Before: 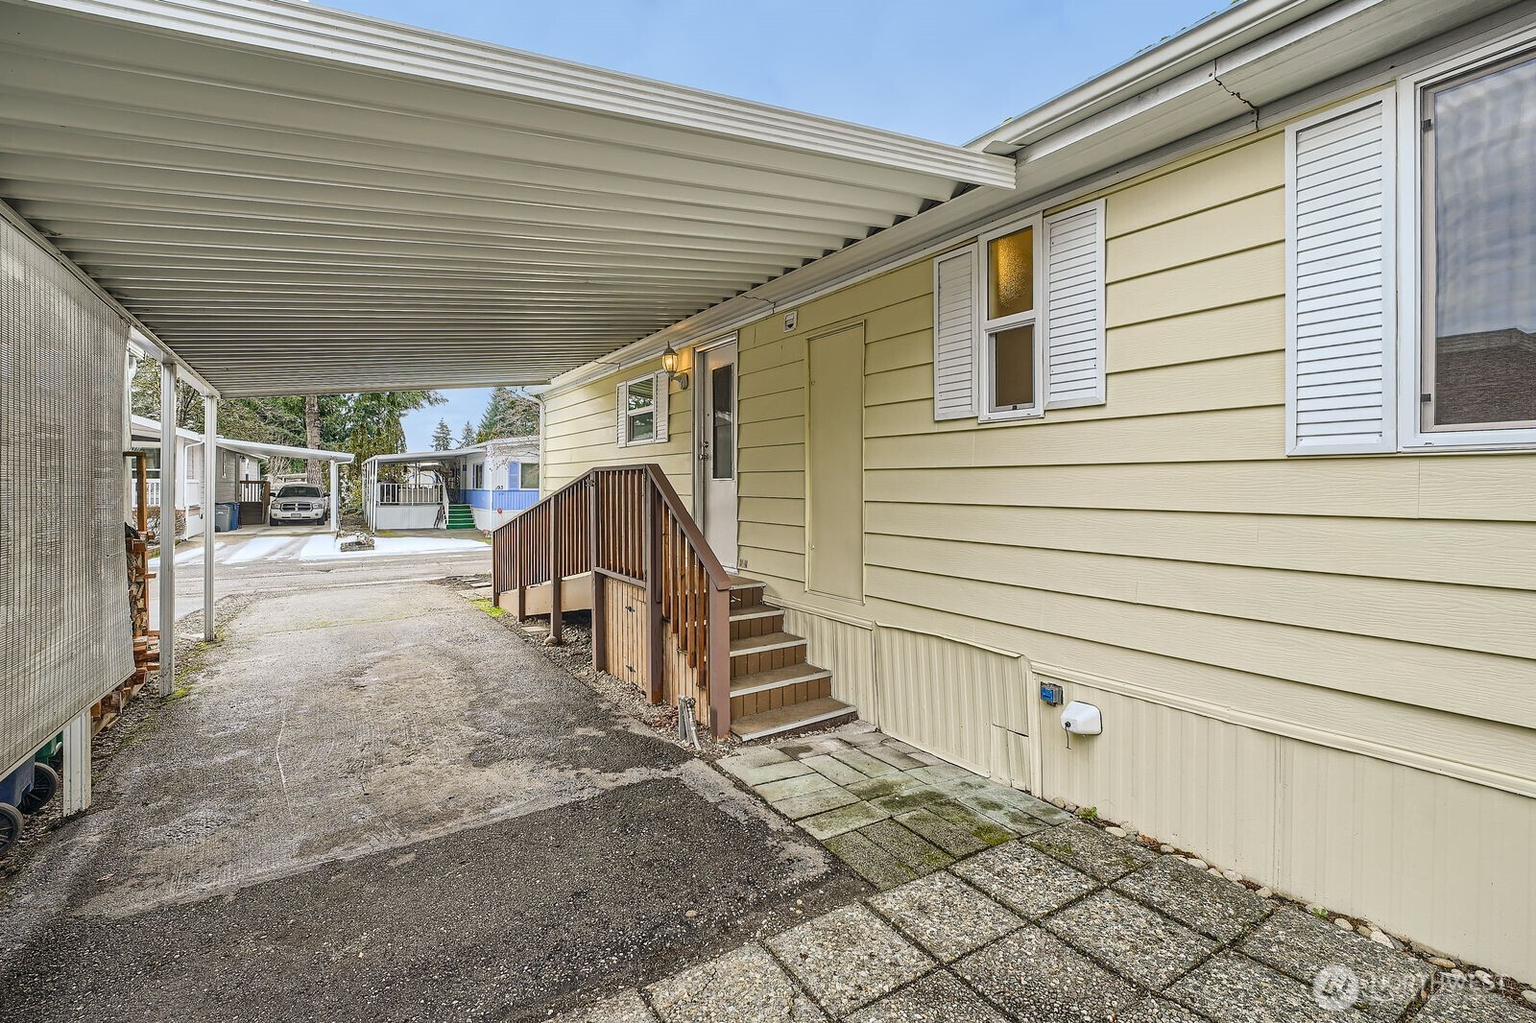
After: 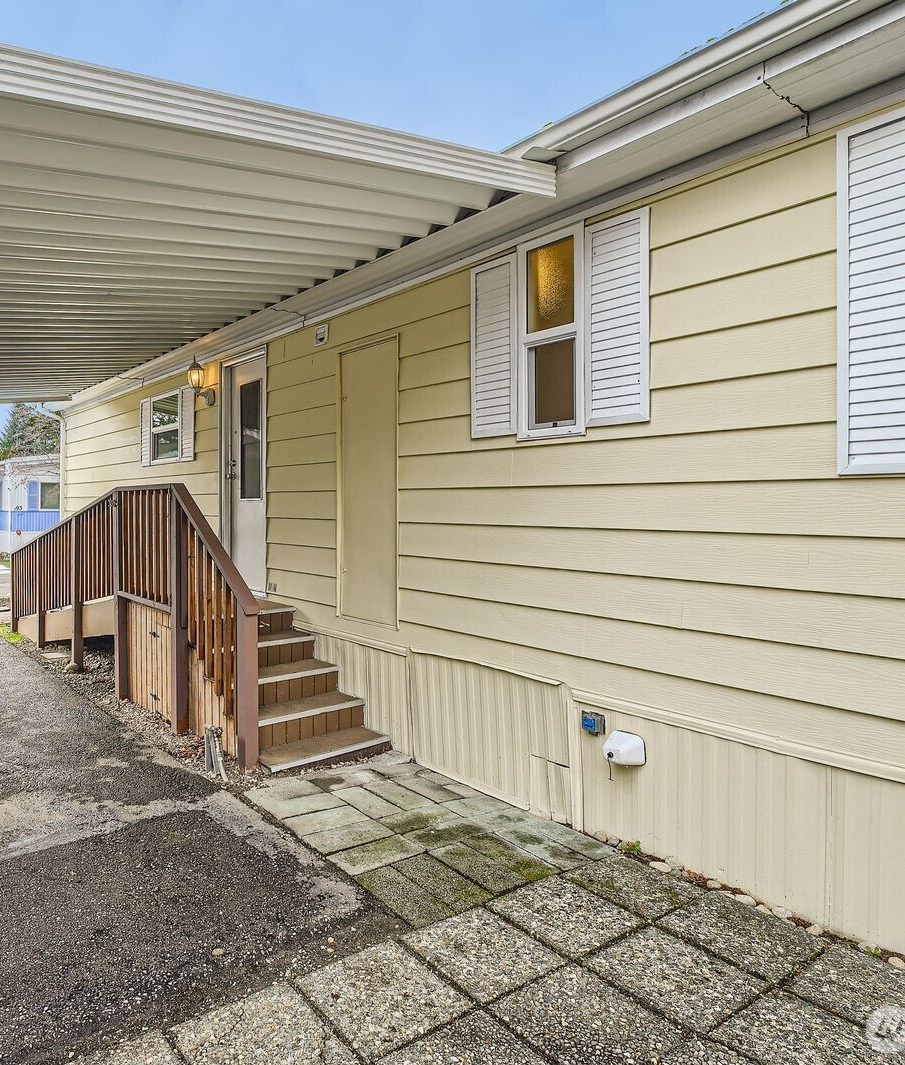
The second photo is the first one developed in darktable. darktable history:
crop: left 31.422%, top 0.023%, right 11.994%
